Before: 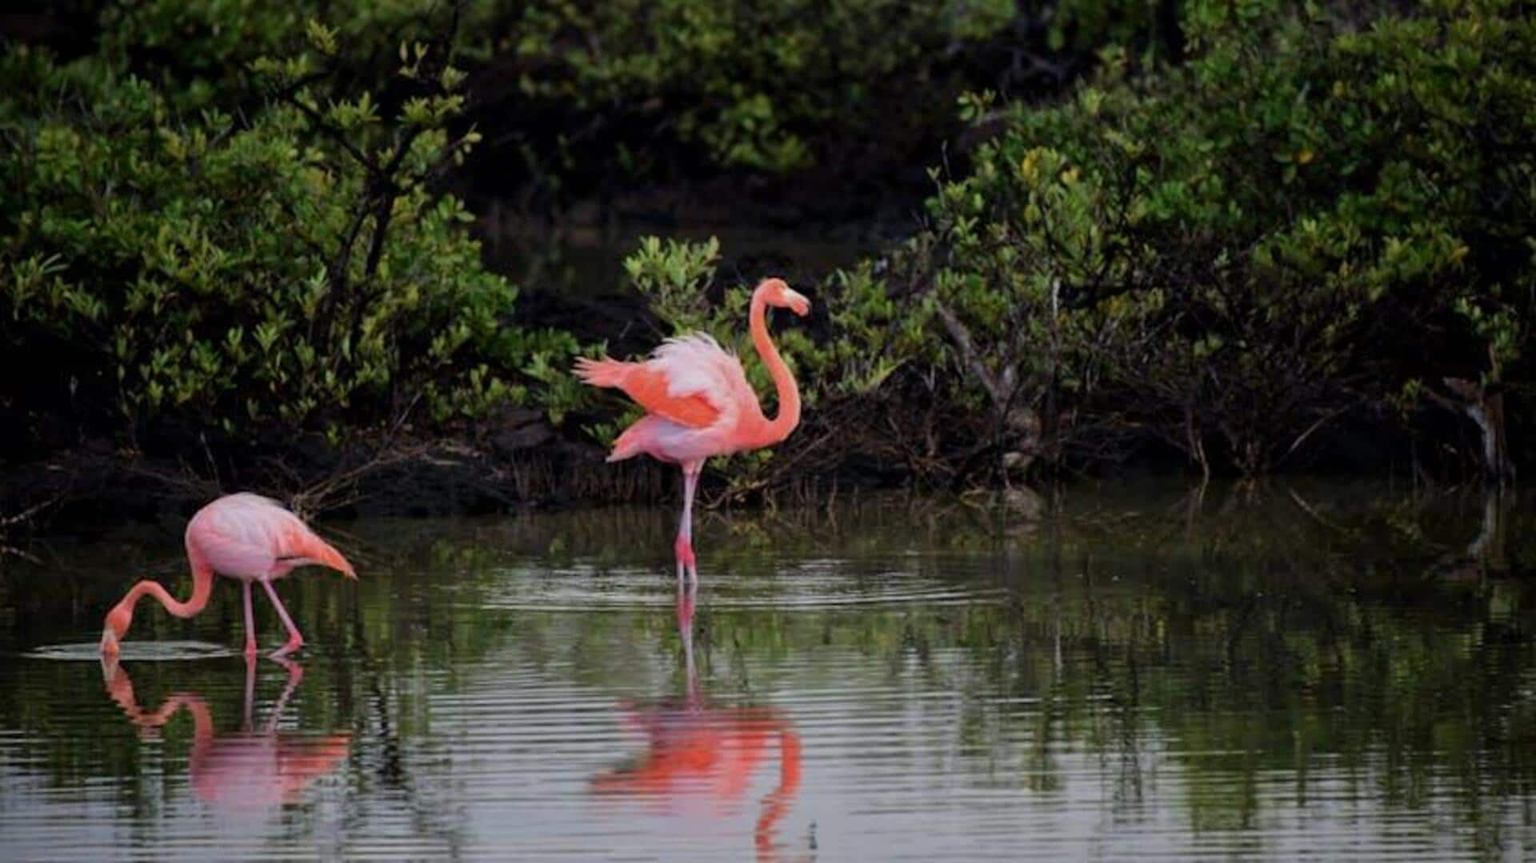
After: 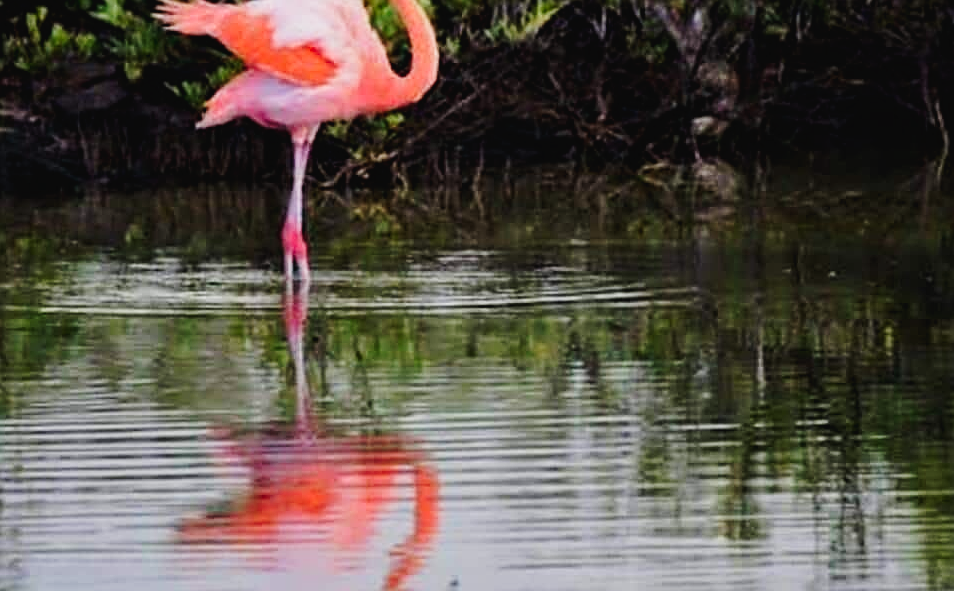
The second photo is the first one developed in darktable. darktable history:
sharpen: on, module defaults
tone curve: curves: ch0 [(0, 0.026) (0.058, 0.036) (0.246, 0.214) (0.437, 0.498) (0.55, 0.644) (0.657, 0.767) (0.822, 0.9) (1, 0.961)]; ch1 [(0, 0) (0.346, 0.307) (0.408, 0.369) (0.453, 0.457) (0.476, 0.489) (0.502, 0.498) (0.521, 0.515) (0.537, 0.531) (0.612, 0.641) (0.676, 0.728) (1, 1)]; ch2 [(0, 0) (0.346, 0.34) (0.434, 0.46) (0.485, 0.494) (0.5, 0.494) (0.511, 0.508) (0.537, 0.564) (0.579, 0.599) (0.663, 0.67) (1, 1)], preserve colors none
crop: left 29.272%, top 41.663%, right 21.012%, bottom 3.489%
